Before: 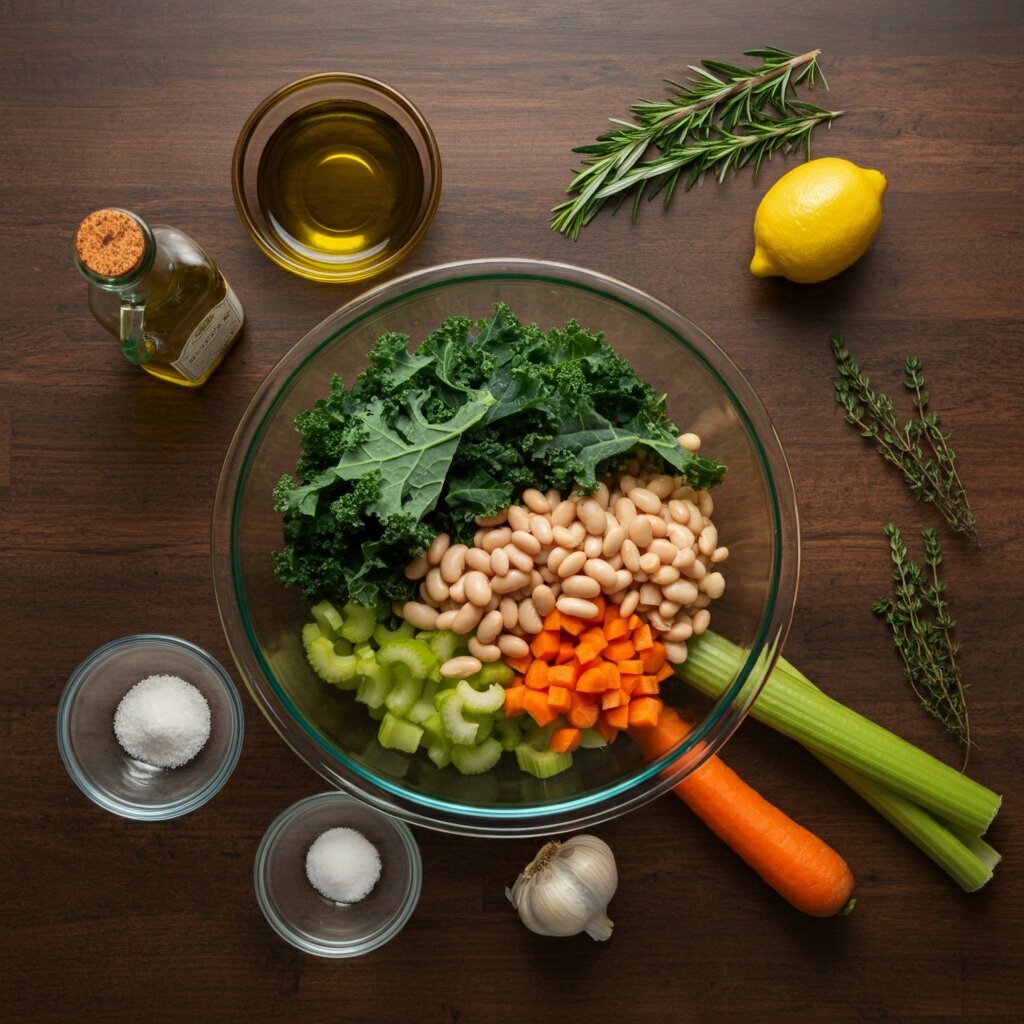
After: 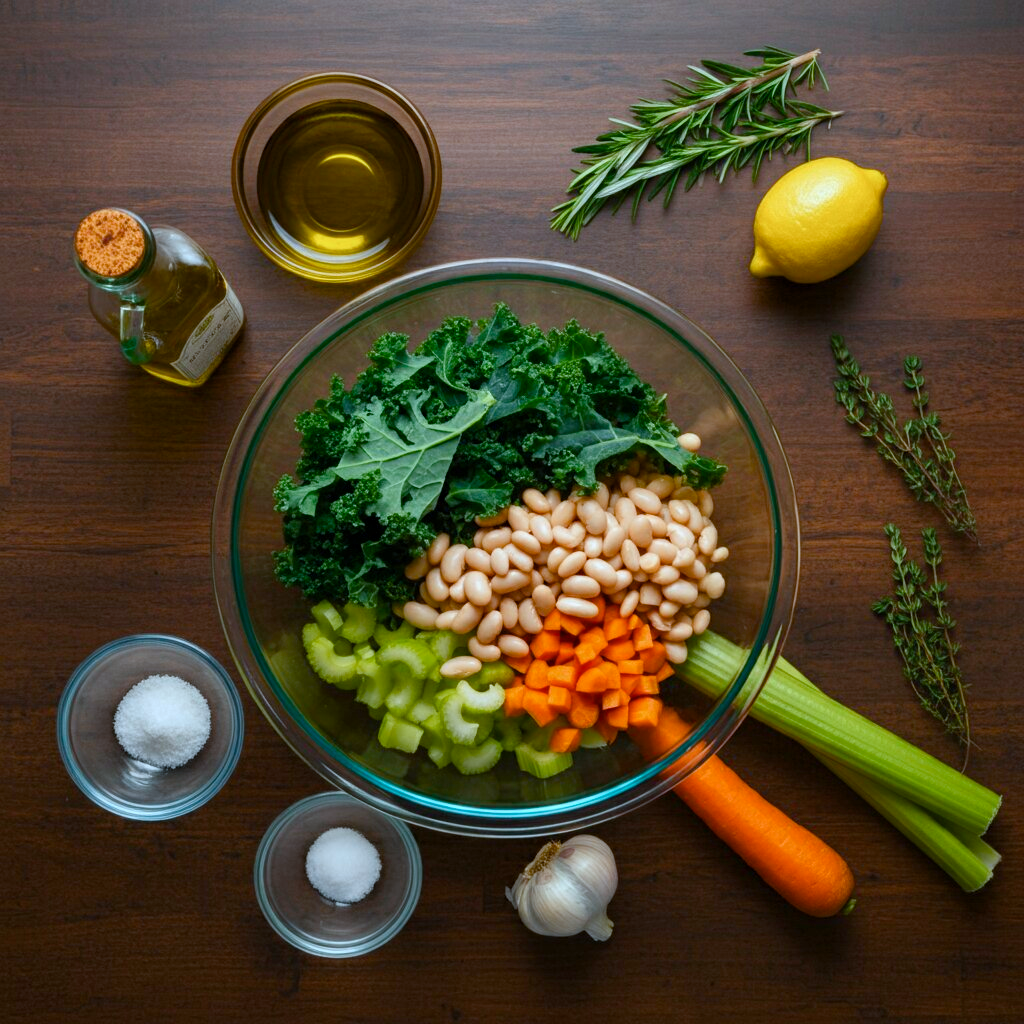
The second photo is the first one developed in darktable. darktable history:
color balance rgb: perceptual saturation grading › global saturation 20%, perceptual saturation grading › highlights -25%, perceptual saturation grading › shadows 50%
color calibration: output R [1.063, -0.012, -0.003, 0], output G [0, 1.022, 0.021, 0], output B [-0.079, 0.047, 1, 0], illuminant custom, x 0.389, y 0.387, temperature 3838.64 K
